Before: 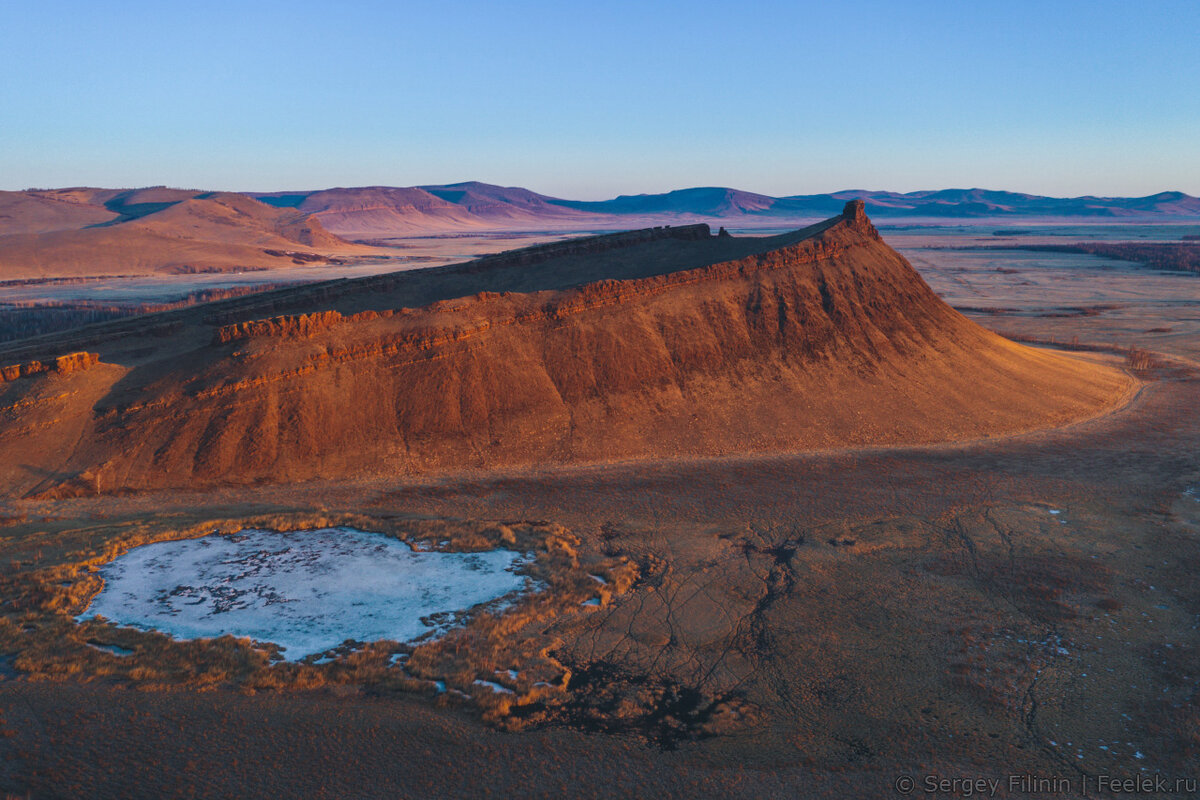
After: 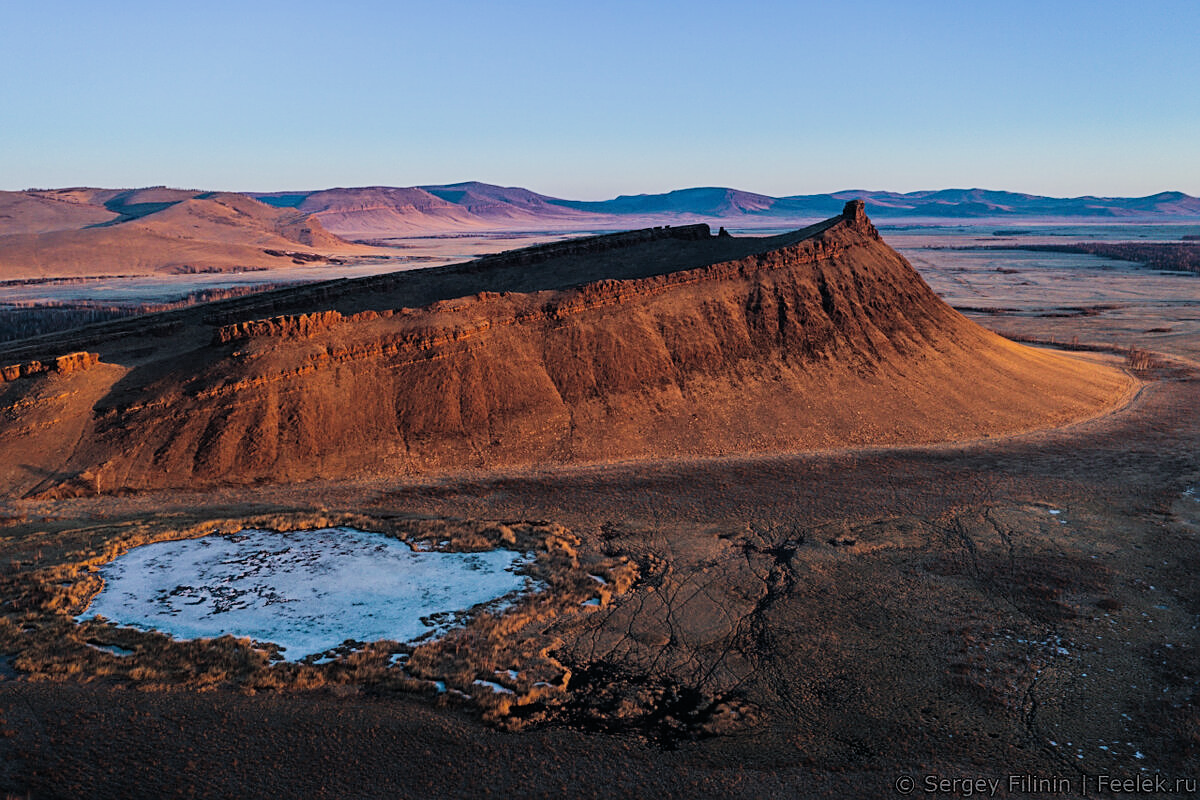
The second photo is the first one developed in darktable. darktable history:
exposure: black level correction 0, exposure 0.2 EV, compensate exposure bias true, compensate highlight preservation false
filmic rgb: black relative exposure -5 EV, hardness 2.88, contrast 1.3
sharpen: on, module defaults
